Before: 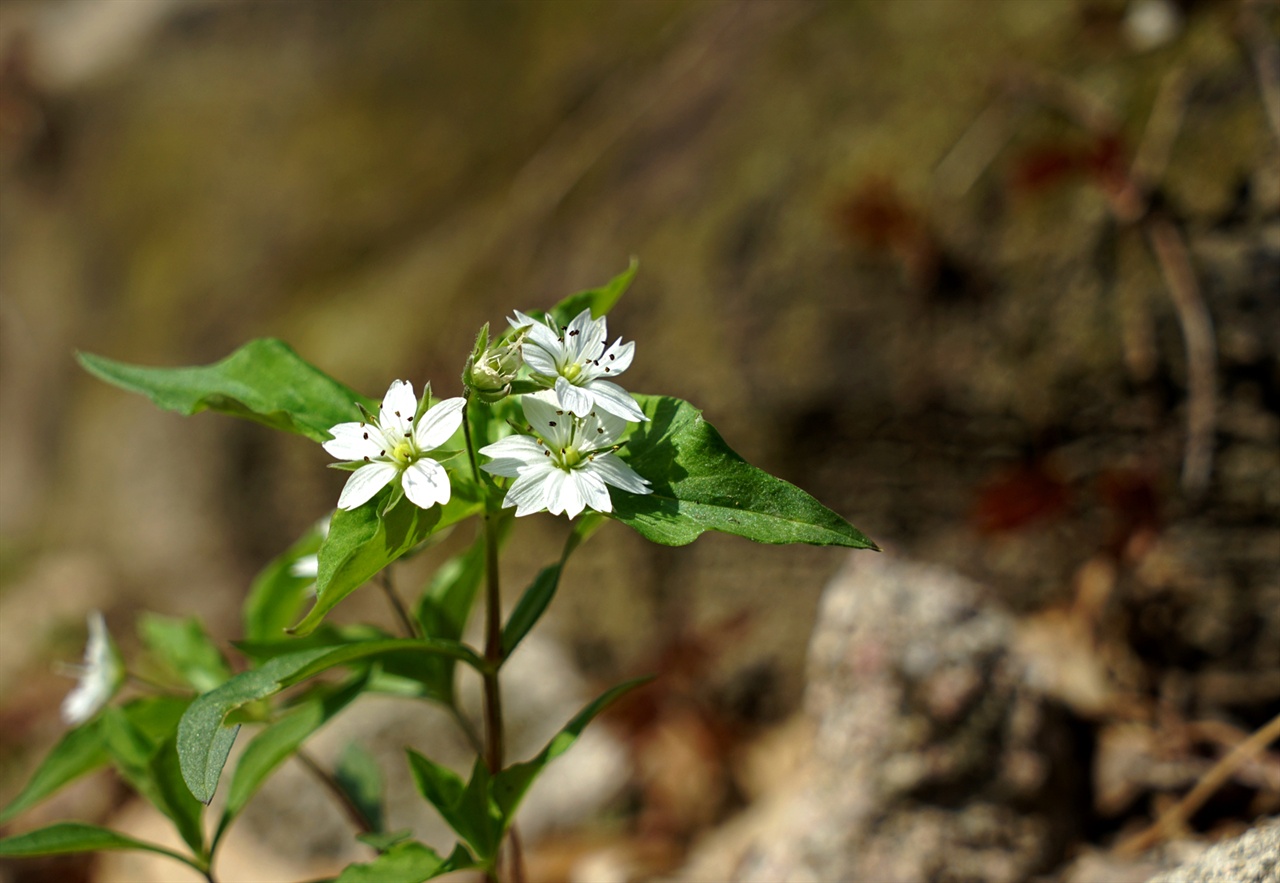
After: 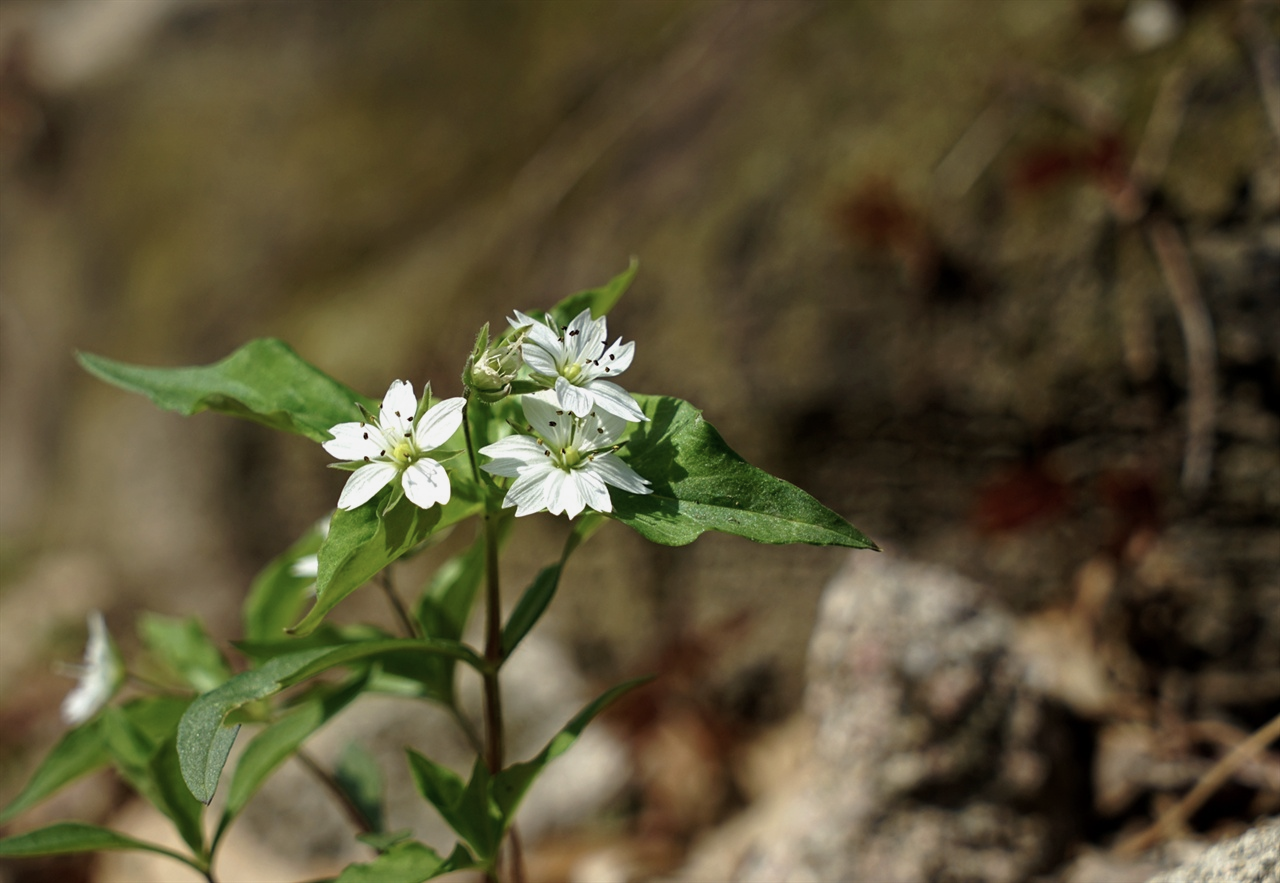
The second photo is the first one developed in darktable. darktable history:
color correction: saturation 0.8
exposure: exposure -0.151 EV, compensate highlight preservation false
